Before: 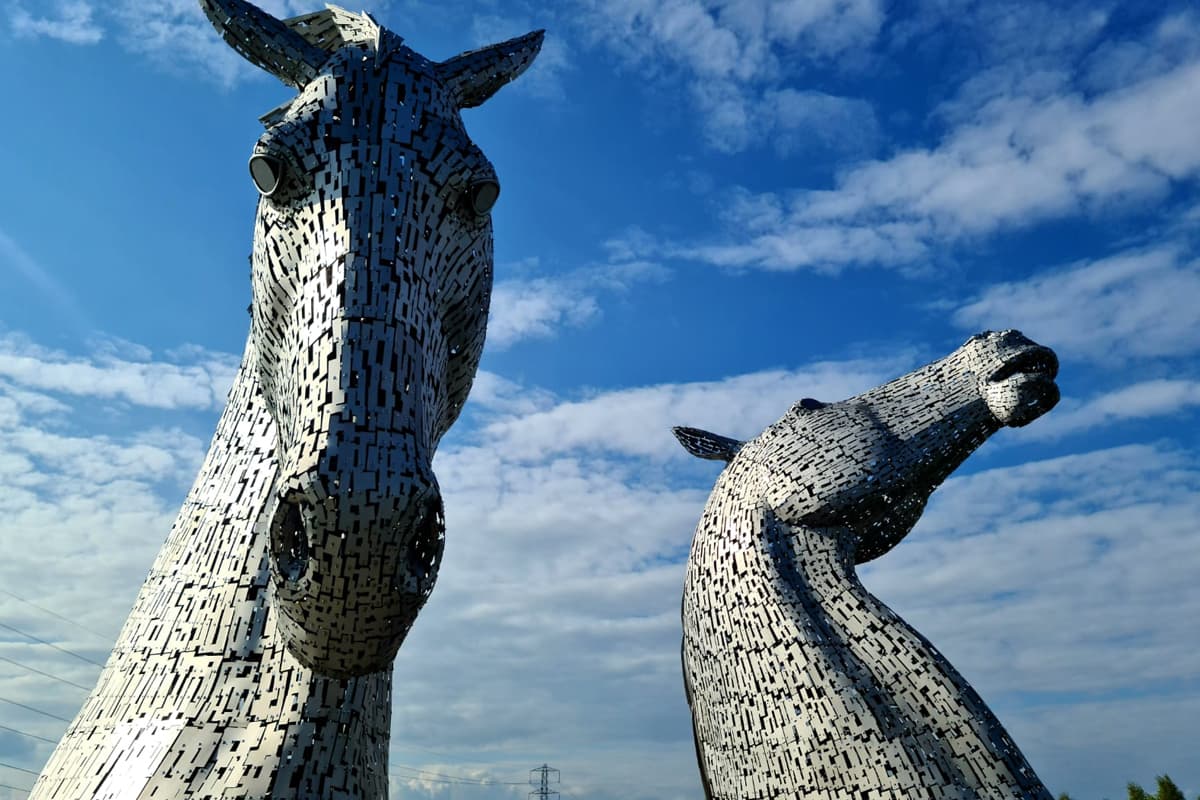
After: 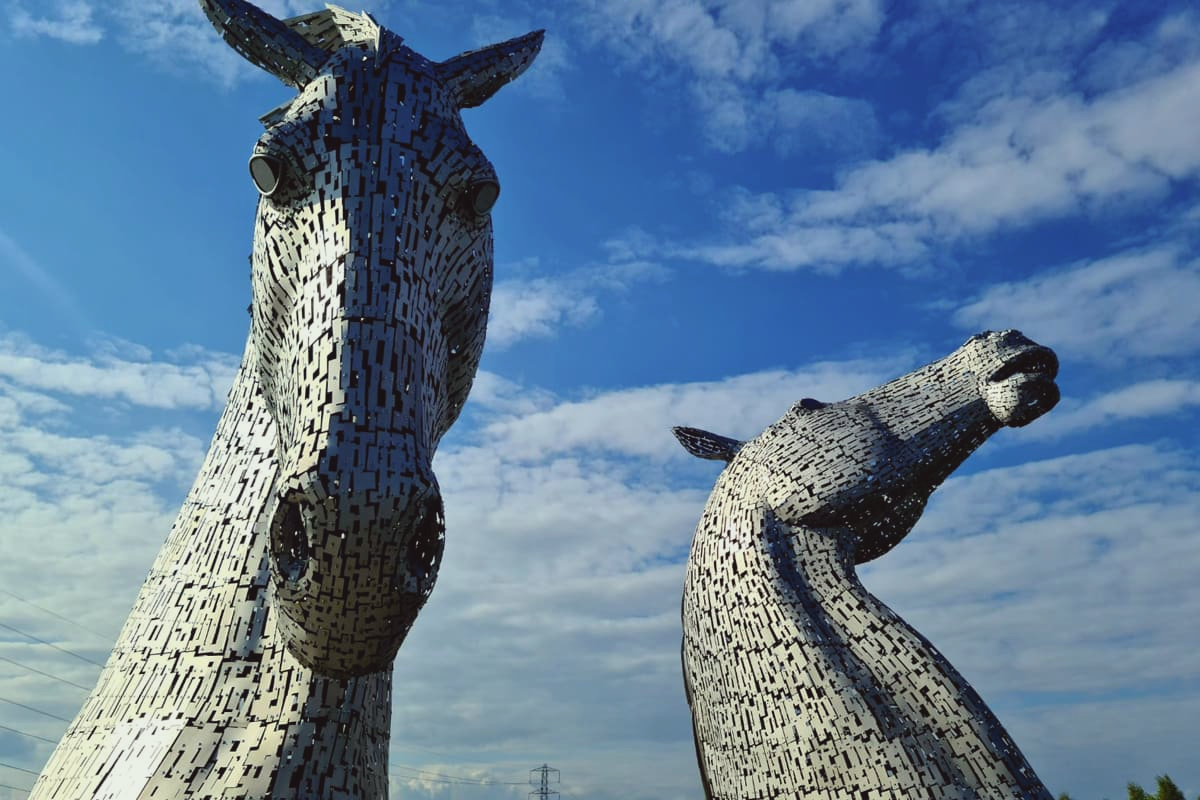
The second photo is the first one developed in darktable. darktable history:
color correction: highlights a* -0.95, highlights b* 4.5, shadows a* 3.55
contrast brightness saturation: contrast -0.11
white balance: red 0.978, blue 0.999
